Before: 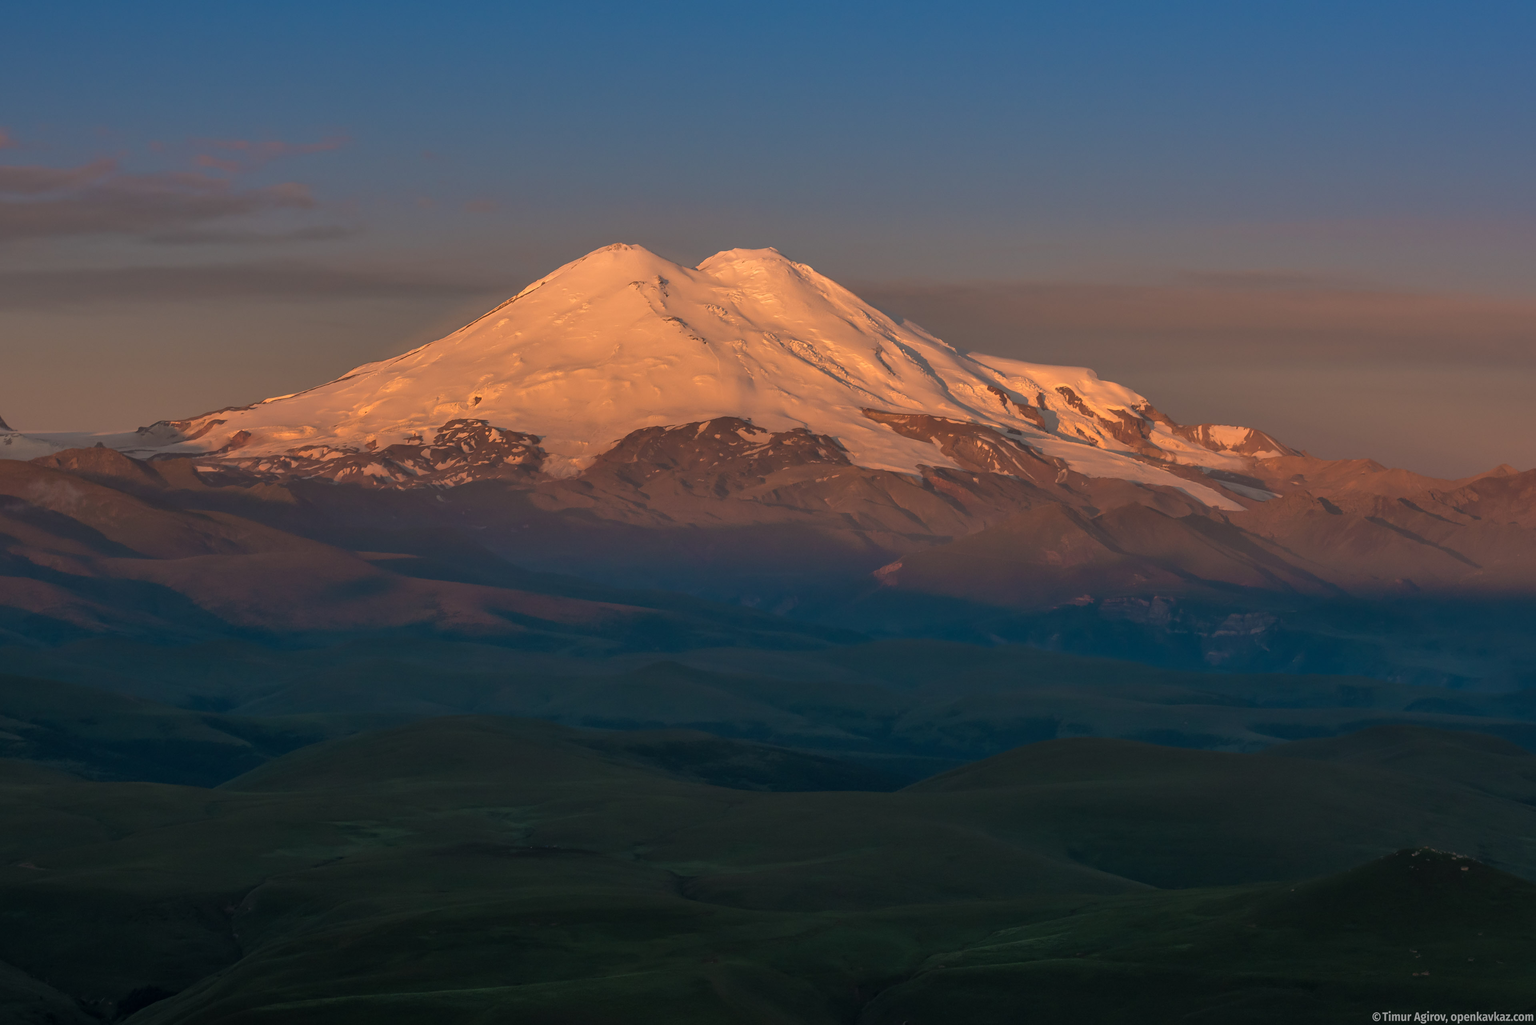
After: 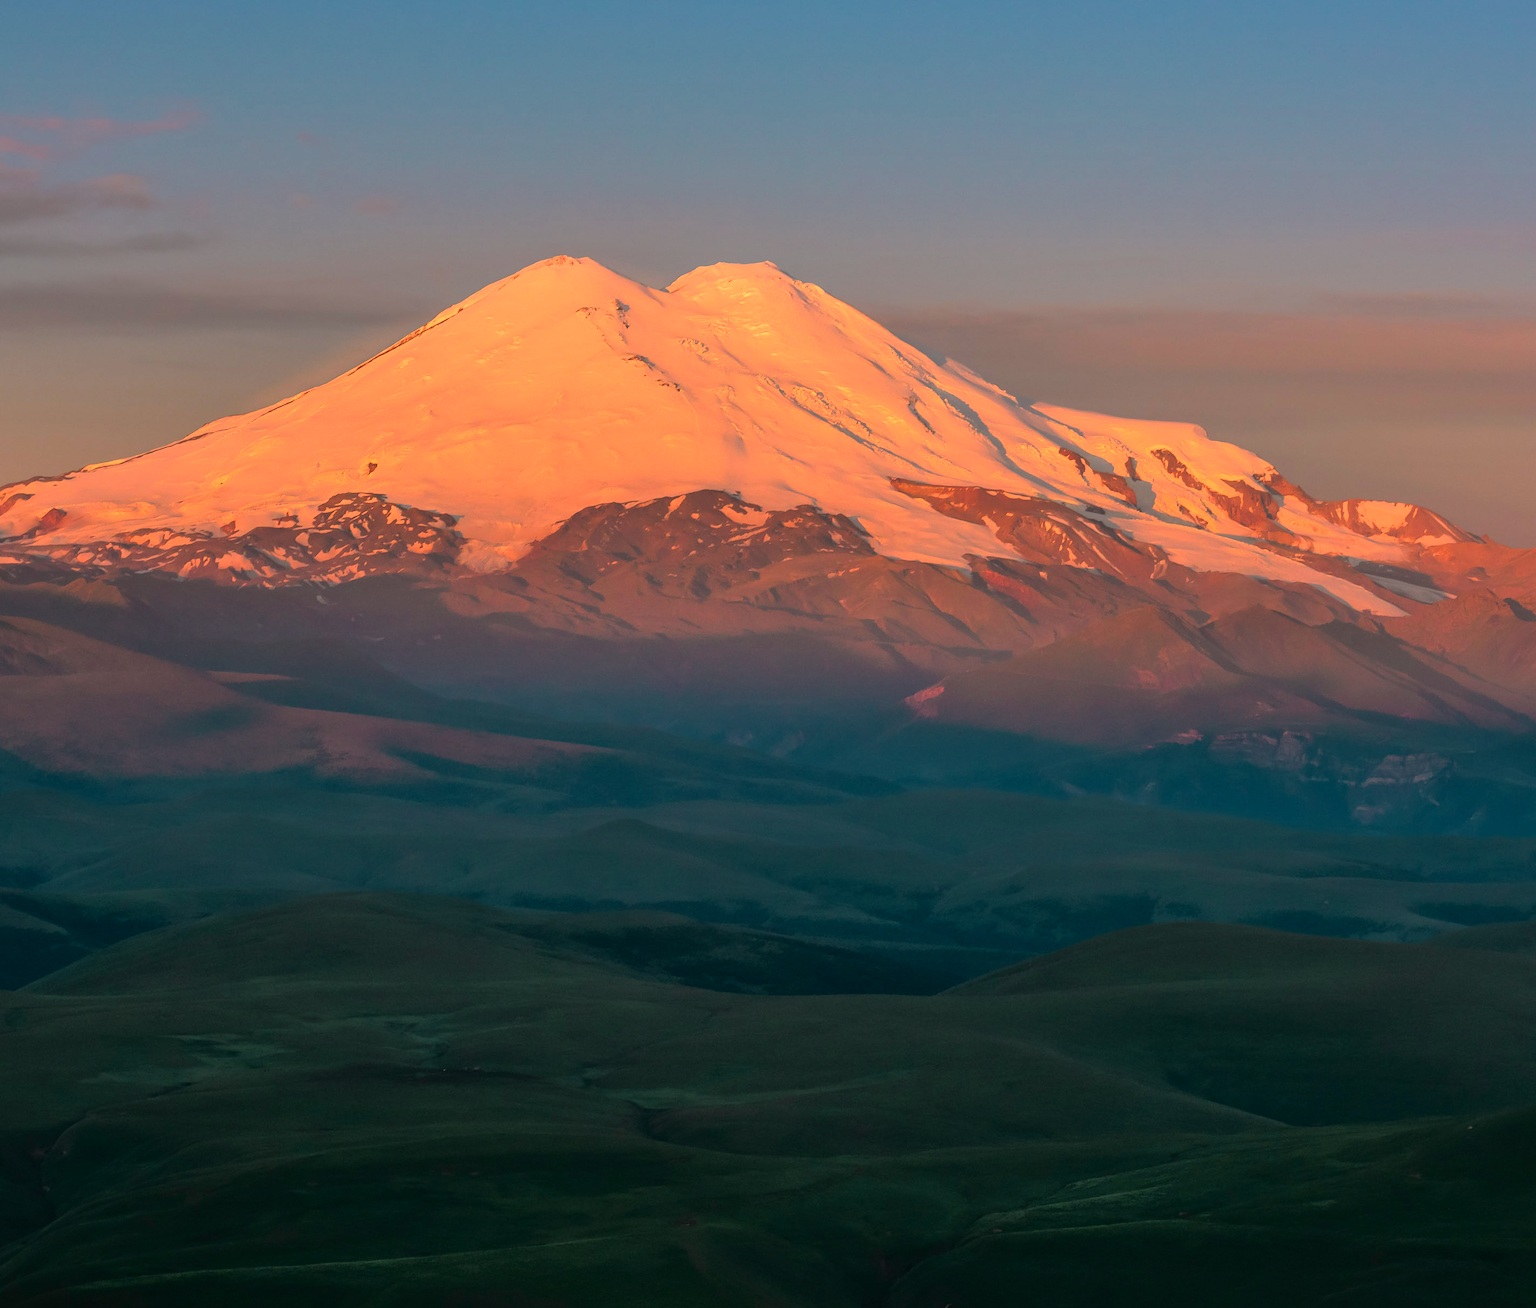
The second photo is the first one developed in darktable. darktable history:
crop and rotate: left 13.15%, top 5.251%, right 12.609%
tone curve: curves: ch0 [(0, 0.005) (0.103, 0.097) (0.18, 0.22) (0.378, 0.482) (0.504, 0.631) (0.663, 0.801) (0.834, 0.914) (1, 0.971)]; ch1 [(0, 0) (0.172, 0.123) (0.324, 0.253) (0.396, 0.388) (0.478, 0.461) (0.499, 0.498) (0.522, 0.528) (0.604, 0.692) (0.704, 0.818) (1, 1)]; ch2 [(0, 0) (0.411, 0.424) (0.496, 0.5) (0.515, 0.519) (0.555, 0.585) (0.628, 0.703) (1, 1)], color space Lab, independent channels, preserve colors none
